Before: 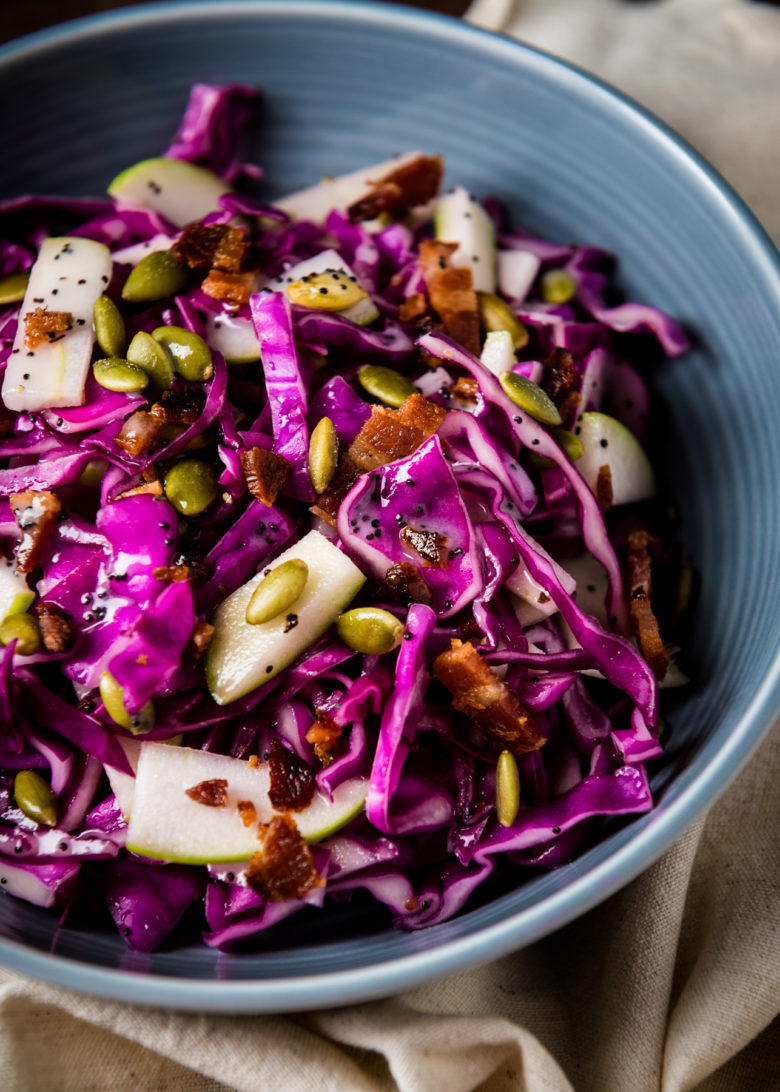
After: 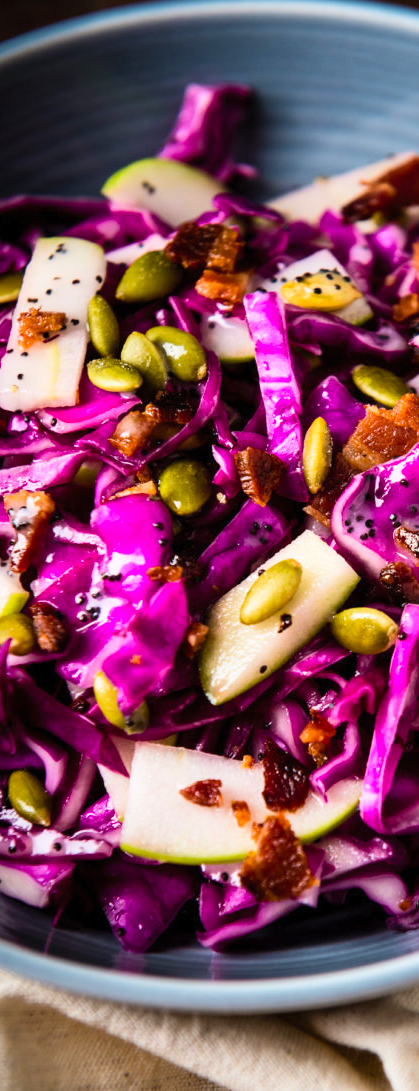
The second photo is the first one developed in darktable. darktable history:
tone equalizer: edges refinement/feathering 500, mask exposure compensation -1.57 EV, preserve details guided filter
crop: left 0.826%, right 45.451%, bottom 0.083%
contrast brightness saturation: contrast 0.198, brightness 0.16, saturation 0.224
